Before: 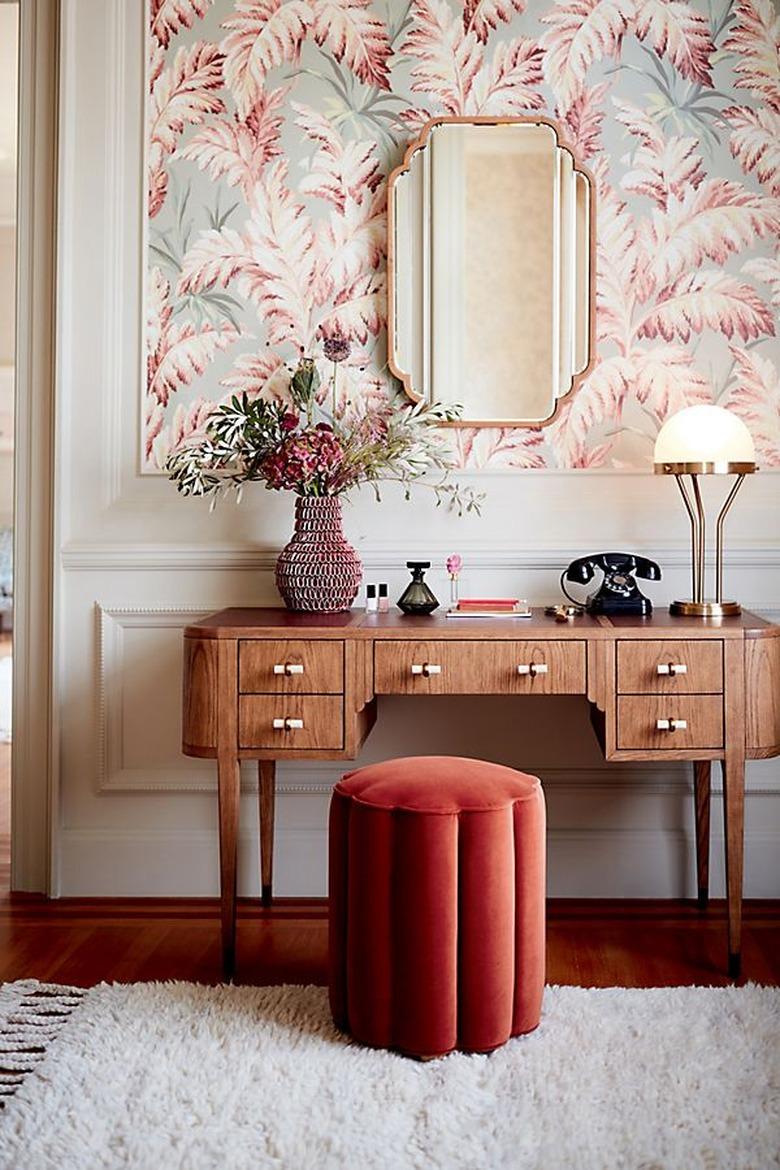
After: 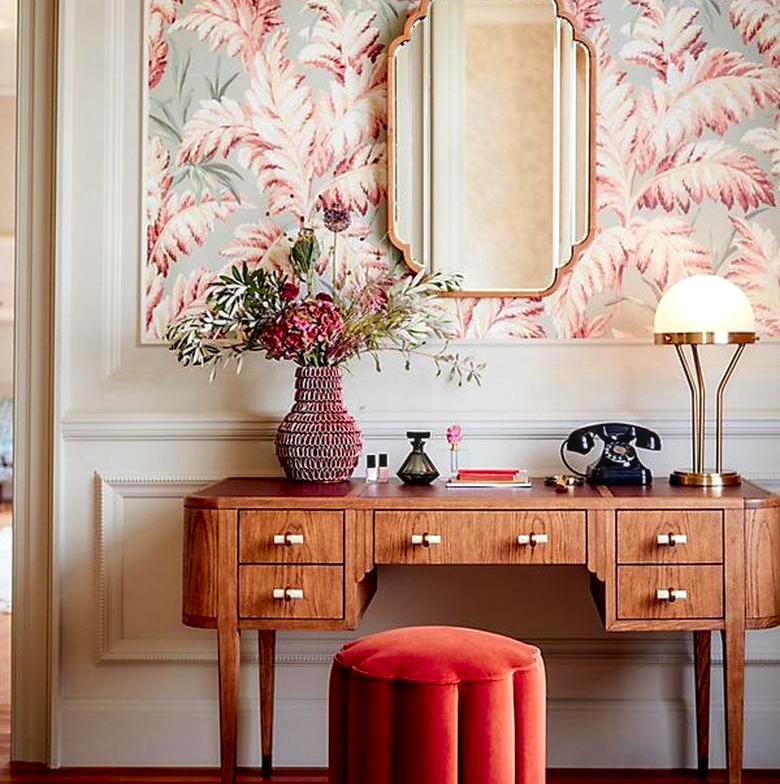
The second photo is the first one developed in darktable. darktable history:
color correction: highlights b* 0.052, saturation 1.35
crop: top 11.163%, bottom 21.799%
local contrast: on, module defaults
